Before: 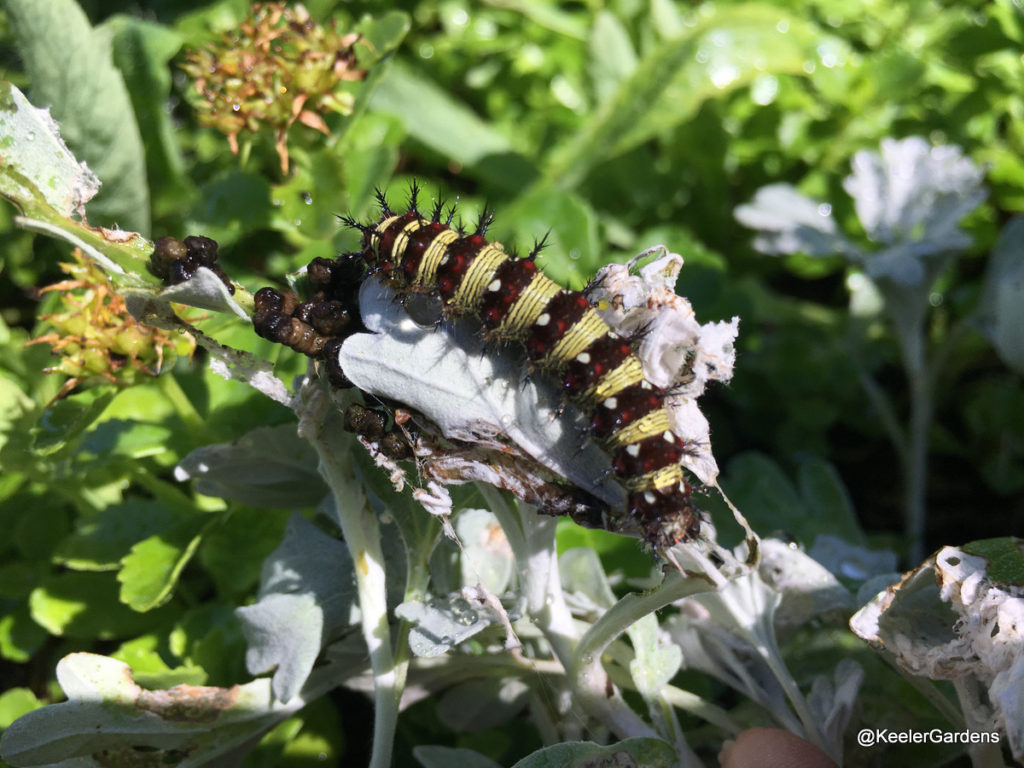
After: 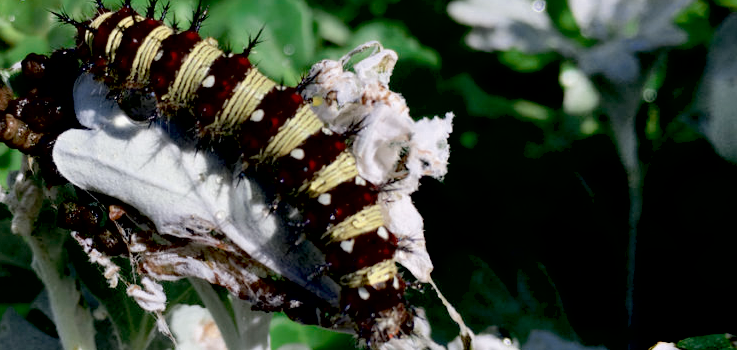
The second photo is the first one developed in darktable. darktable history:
color zones: curves: ch0 [(0, 0.5) (0.125, 0.4) (0.25, 0.5) (0.375, 0.4) (0.5, 0.4) (0.625, 0.35) (0.75, 0.35) (0.875, 0.5)]; ch1 [(0, 0.35) (0.125, 0.45) (0.25, 0.35) (0.375, 0.35) (0.5, 0.35) (0.625, 0.35) (0.75, 0.45) (0.875, 0.35)]; ch2 [(0, 0.6) (0.125, 0.5) (0.25, 0.5) (0.375, 0.6) (0.5, 0.6) (0.625, 0.5) (0.75, 0.5) (0.875, 0.5)]
shadows and highlights: highlights 72.16, soften with gaussian
crop and rotate: left 27.97%, top 26.563%, bottom 27.808%
exposure: black level correction 0.03, exposure -0.078 EV, compensate exposure bias true, compensate highlight preservation false
